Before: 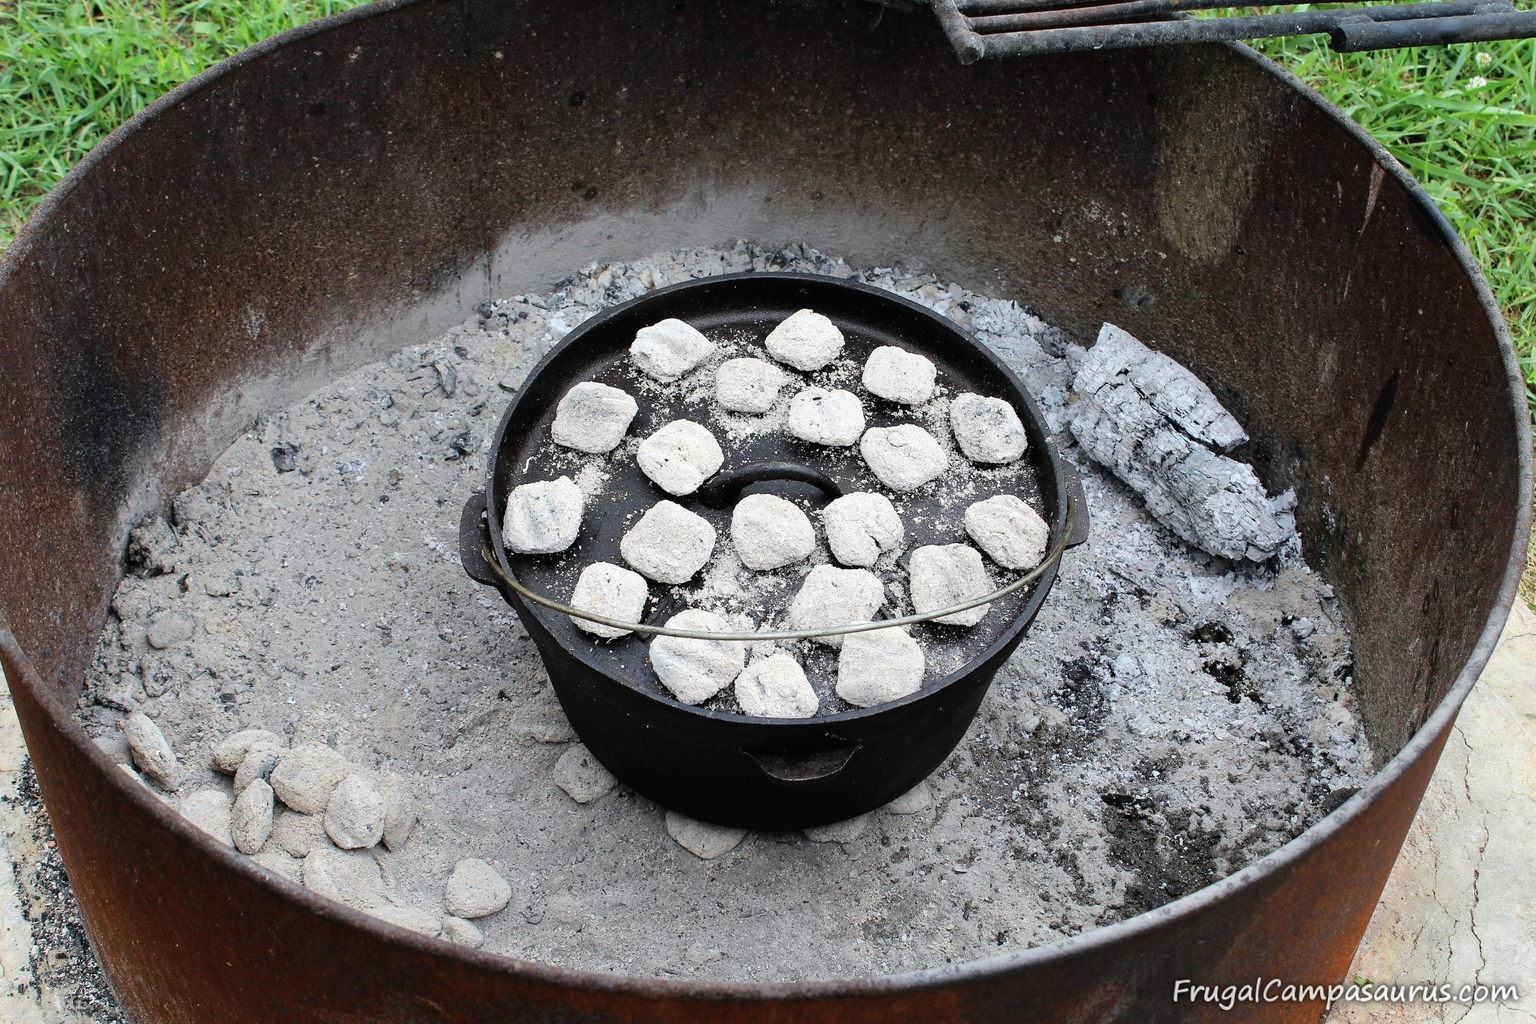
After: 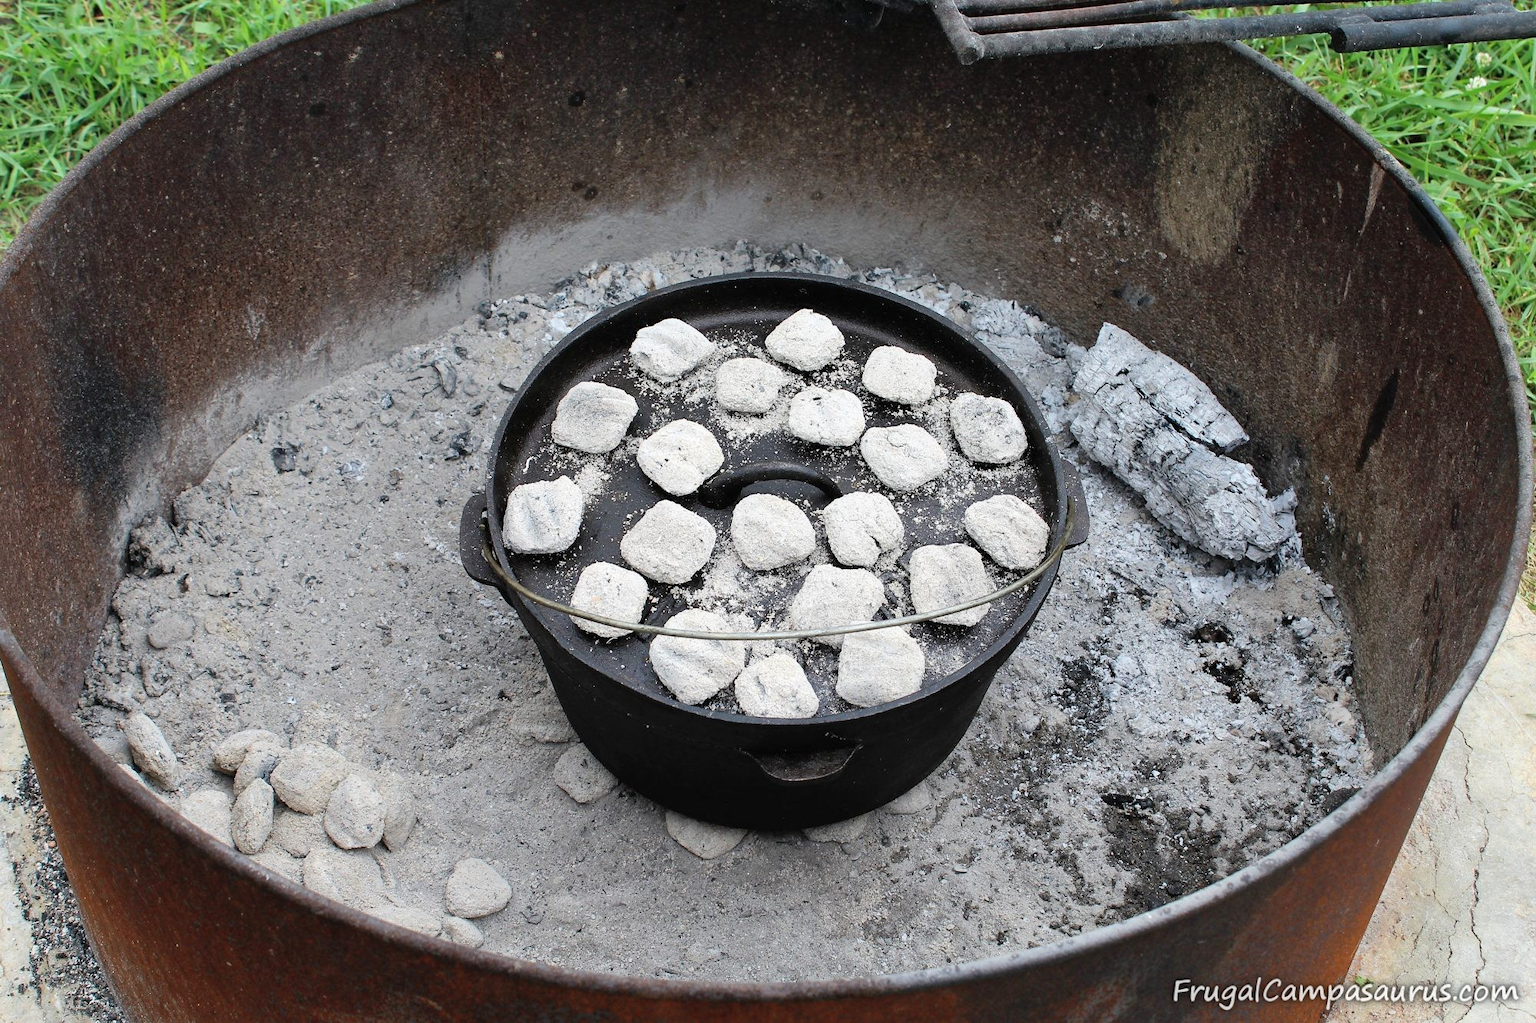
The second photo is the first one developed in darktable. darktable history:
shadows and highlights: shadows 43.15, highlights 6.74
